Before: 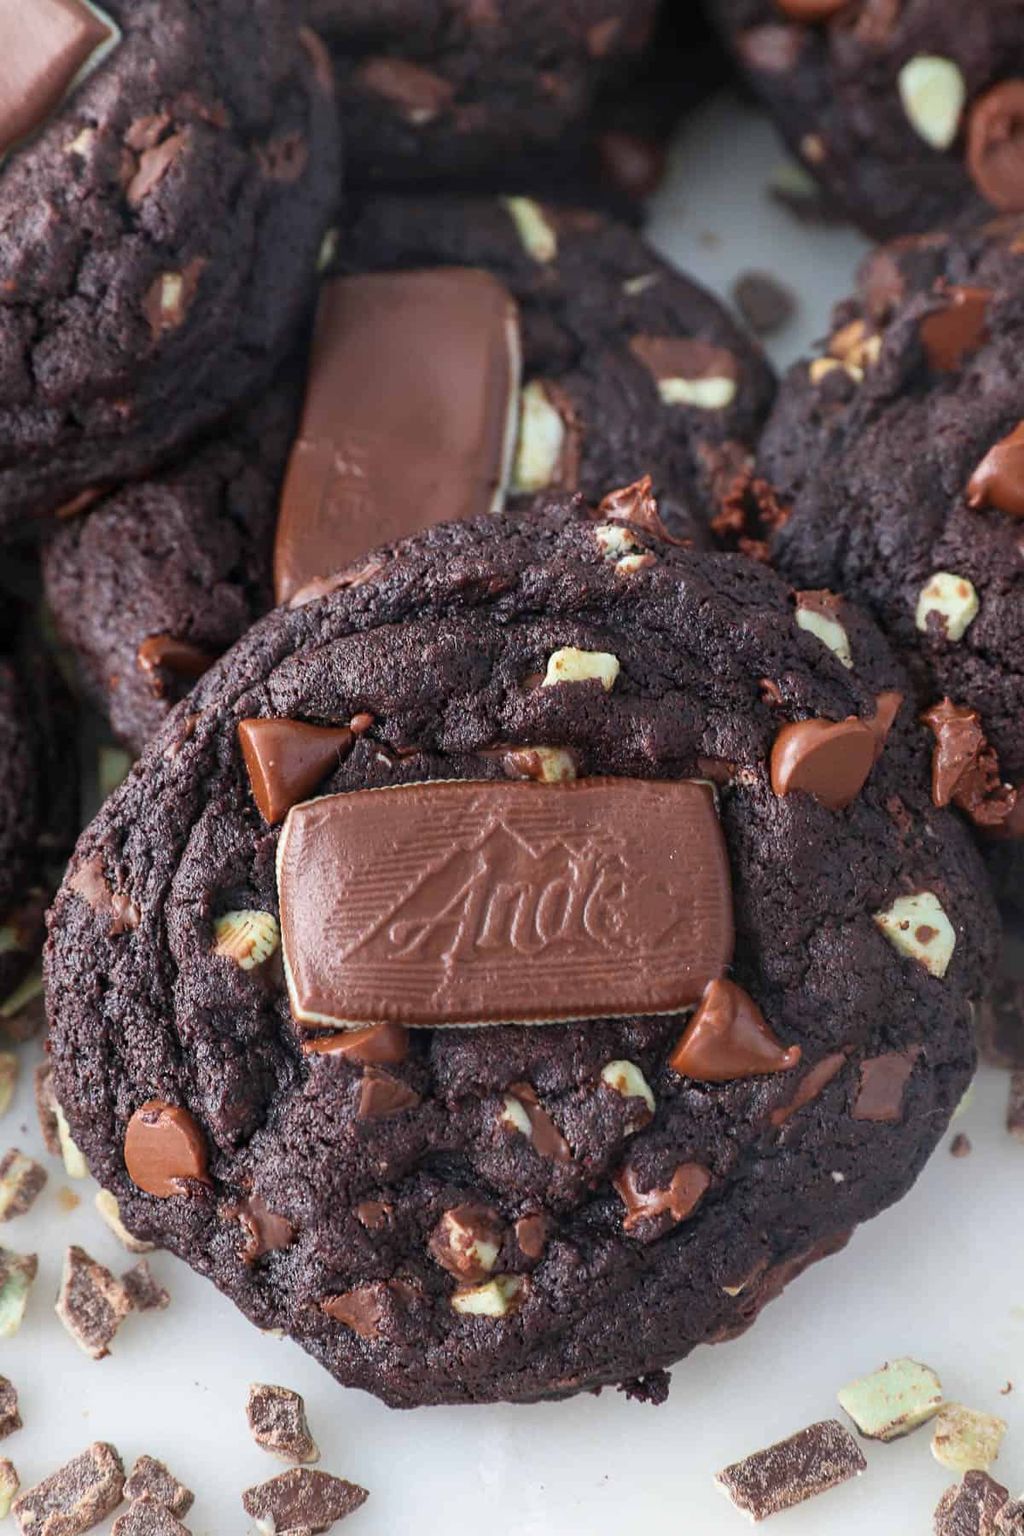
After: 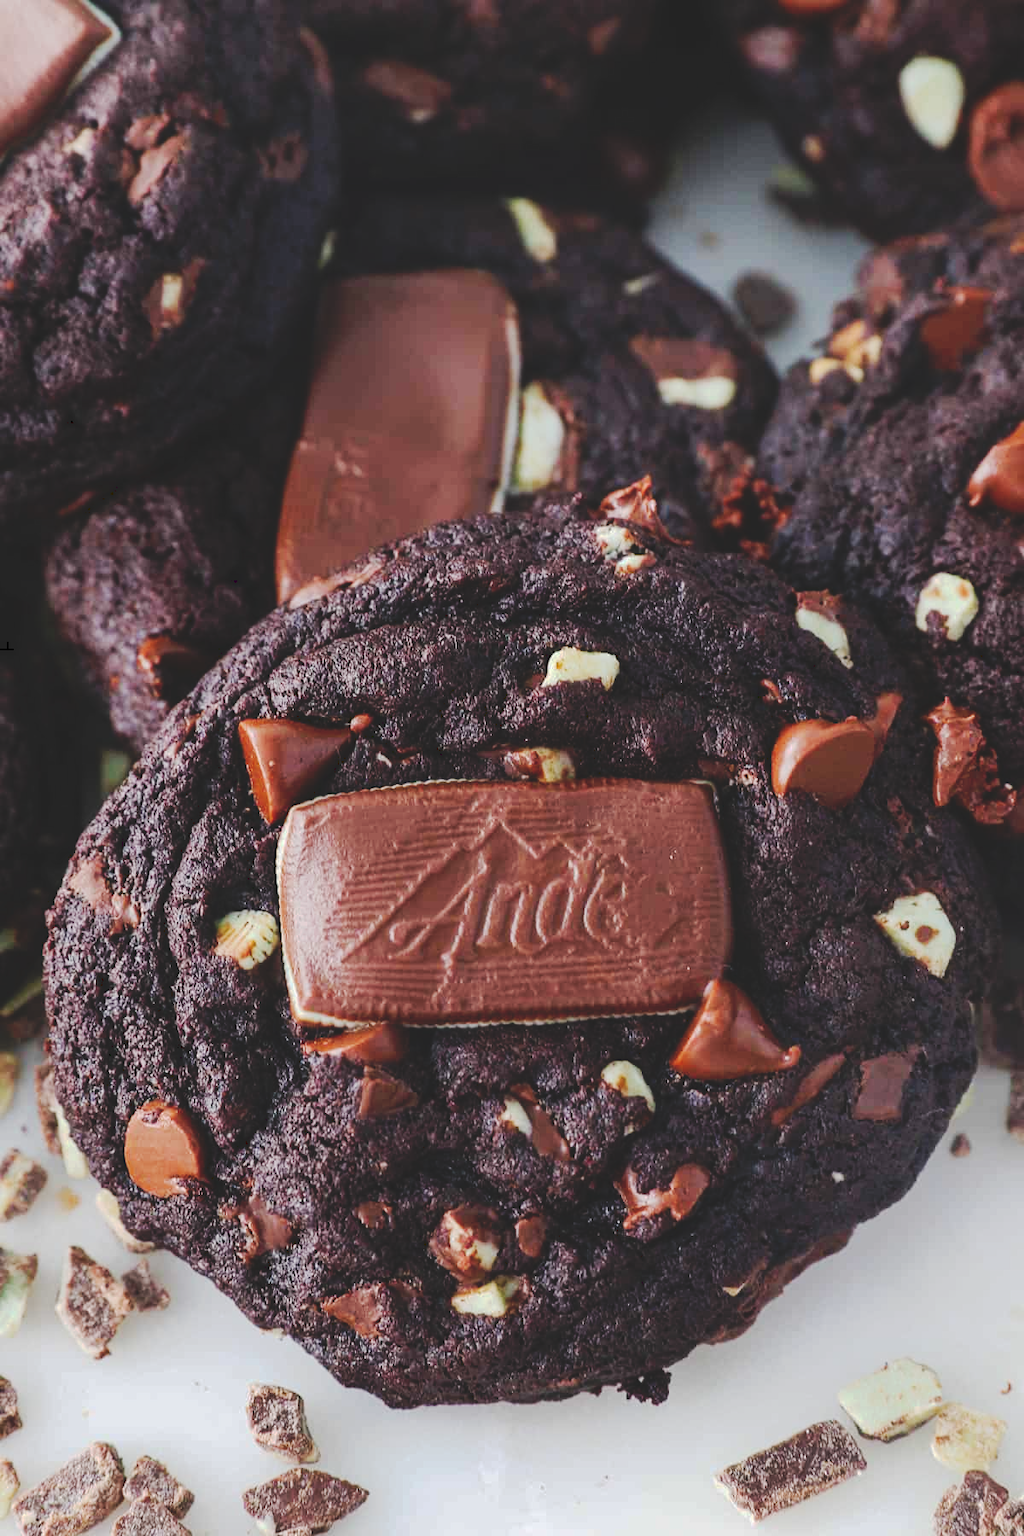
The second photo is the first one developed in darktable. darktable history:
tone curve: curves: ch0 [(0, 0) (0.003, 0.132) (0.011, 0.136) (0.025, 0.14) (0.044, 0.147) (0.069, 0.149) (0.1, 0.156) (0.136, 0.163) (0.177, 0.177) (0.224, 0.2) (0.277, 0.251) (0.335, 0.311) (0.399, 0.387) (0.468, 0.487) (0.543, 0.585) (0.623, 0.675) (0.709, 0.742) (0.801, 0.81) (0.898, 0.867) (1, 1)], preserve colors none
